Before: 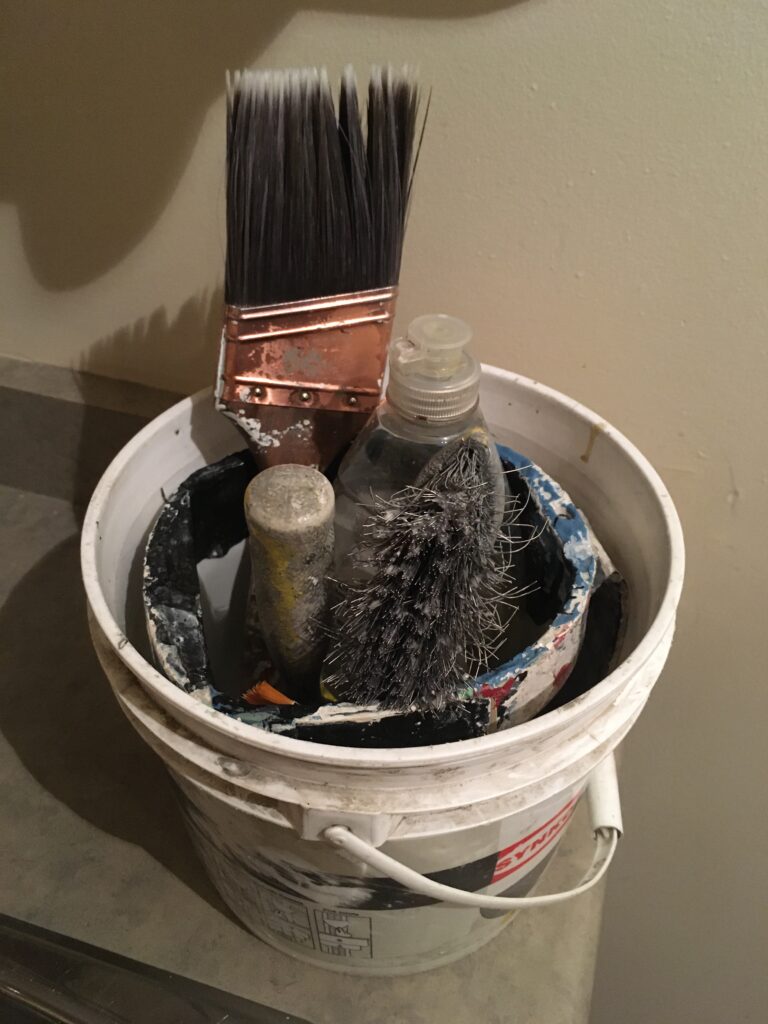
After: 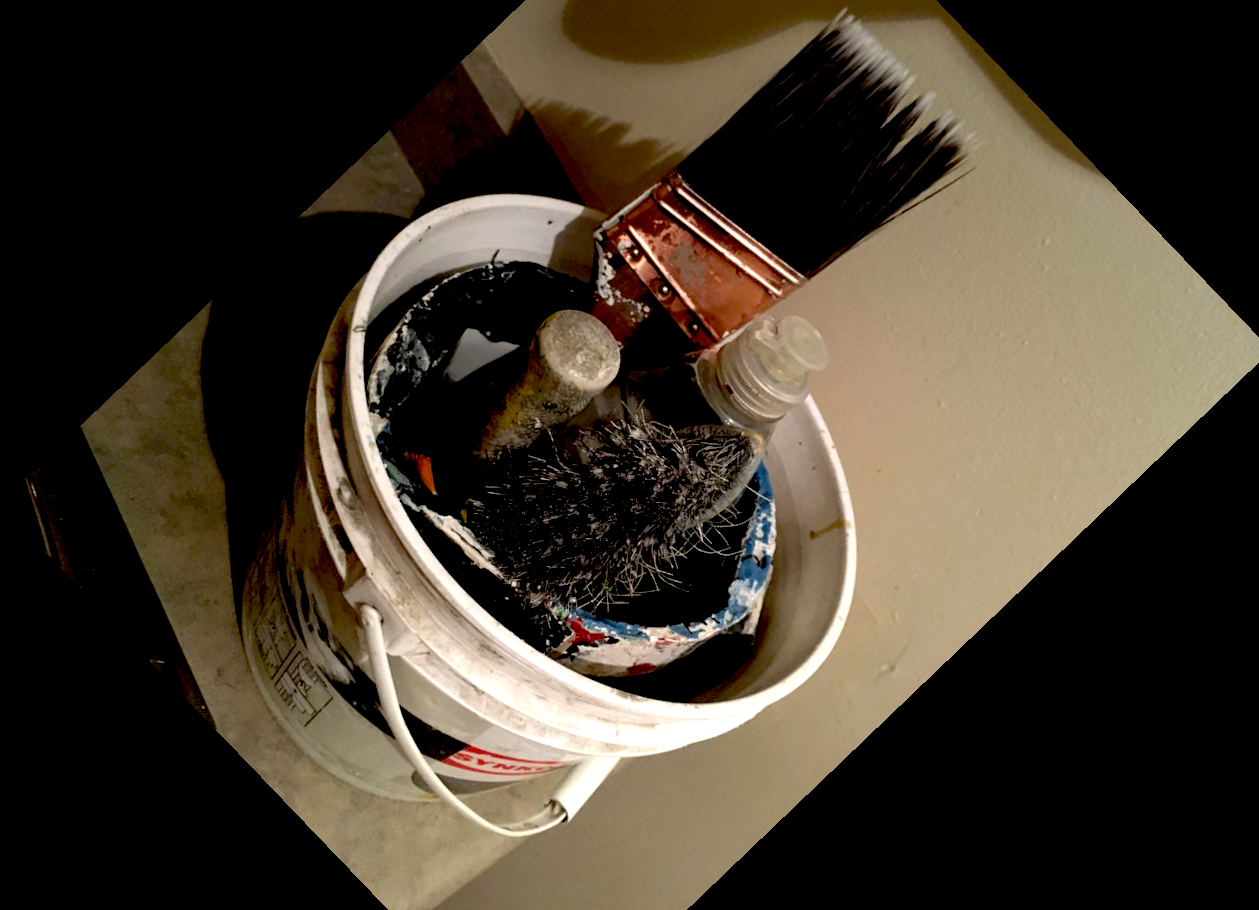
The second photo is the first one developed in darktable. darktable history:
crop and rotate: angle -46.26°, top 16.234%, right 0.912%, bottom 11.704%
graduated density: on, module defaults
exposure: black level correction 0.04, exposure 0.5 EV, compensate highlight preservation false
